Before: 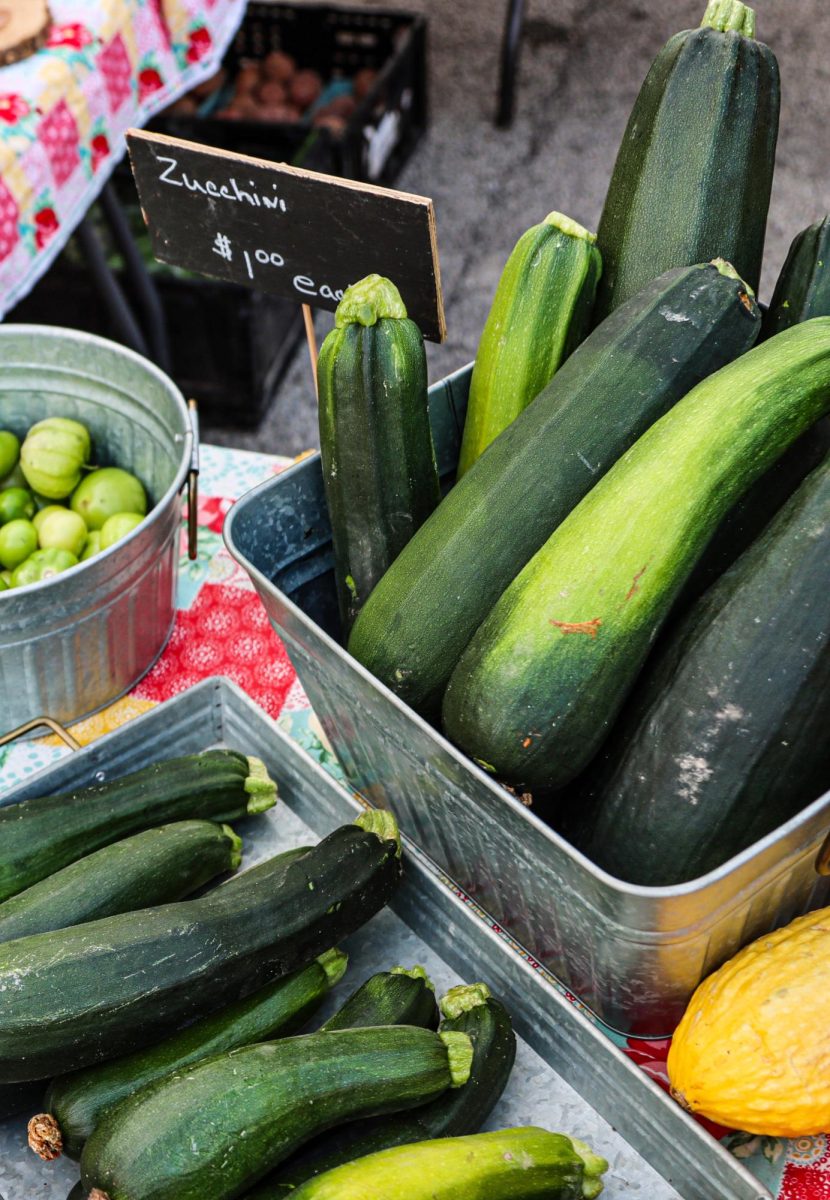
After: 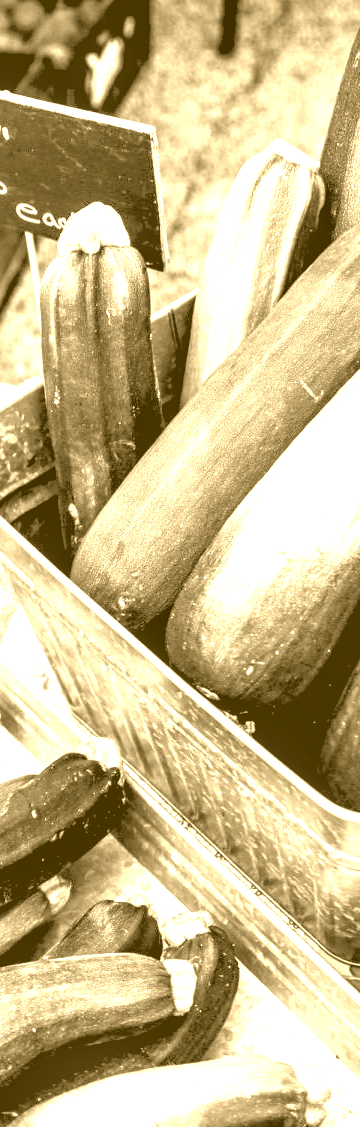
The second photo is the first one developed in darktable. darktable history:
tone curve: curves: ch0 [(0, 0) (0.003, 0.04) (0.011, 0.053) (0.025, 0.077) (0.044, 0.104) (0.069, 0.127) (0.1, 0.15) (0.136, 0.177) (0.177, 0.215) (0.224, 0.254) (0.277, 0.3) (0.335, 0.355) (0.399, 0.41) (0.468, 0.477) (0.543, 0.554) (0.623, 0.636) (0.709, 0.72) (0.801, 0.804) (0.898, 0.892) (1, 1)], preserve colors none
colorize: hue 36°, source mix 100%
exposure: black level correction 0.008, exposure 0.979 EV, compensate highlight preservation false
local contrast: detail 135%, midtone range 0.75
crop: left 33.452%, top 6.025%, right 23.155%
